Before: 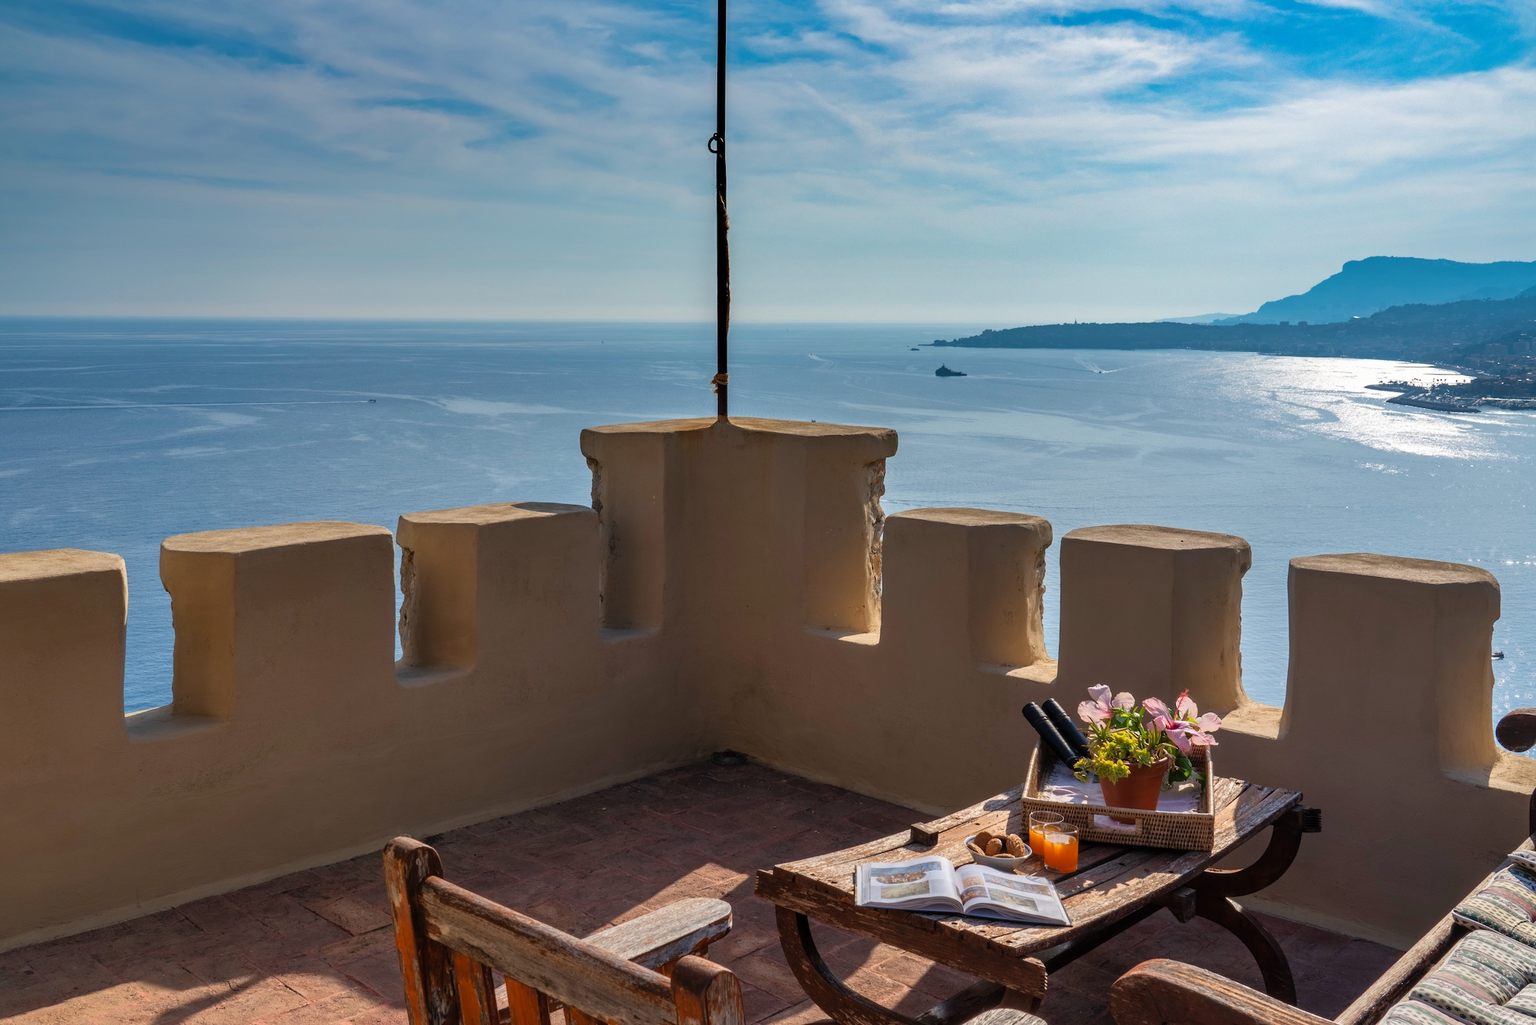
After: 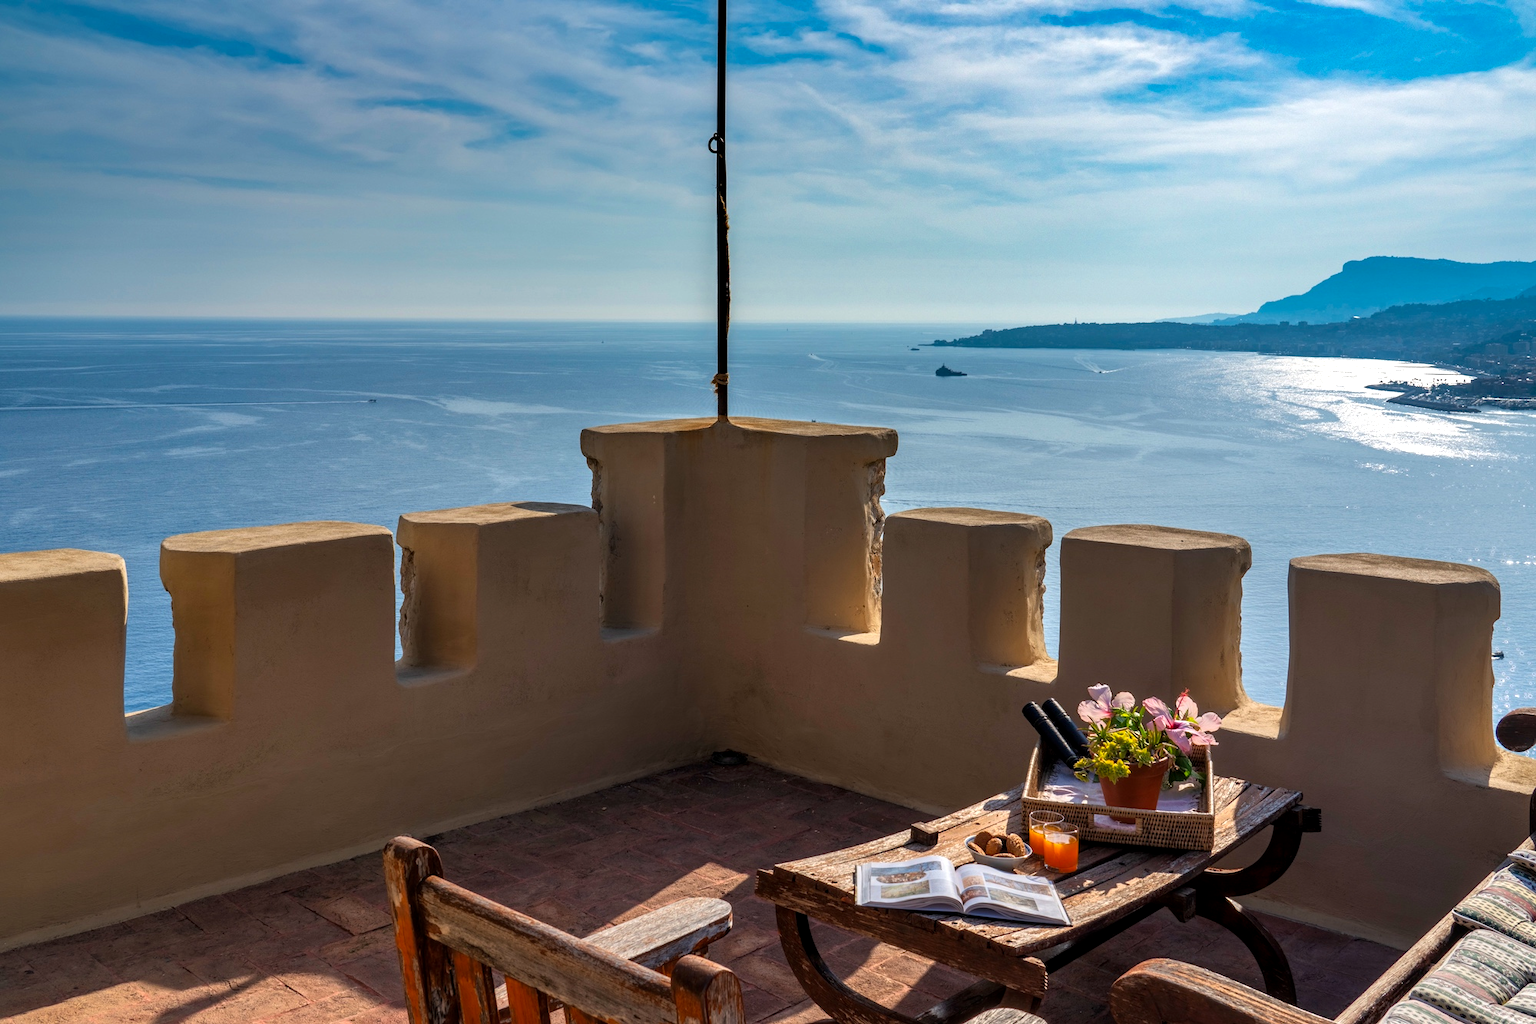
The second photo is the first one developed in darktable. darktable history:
color balance: contrast 8.5%, output saturation 105%
local contrast: highlights 100%, shadows 100%, detail 120%, midtone range 0.2
